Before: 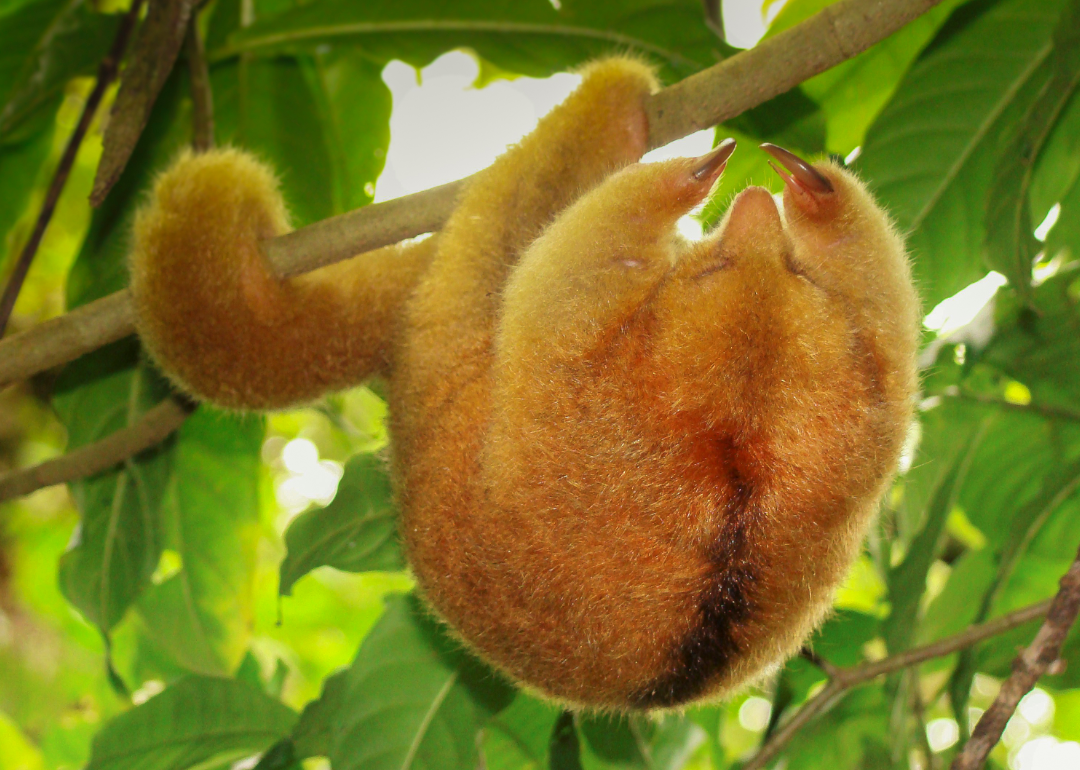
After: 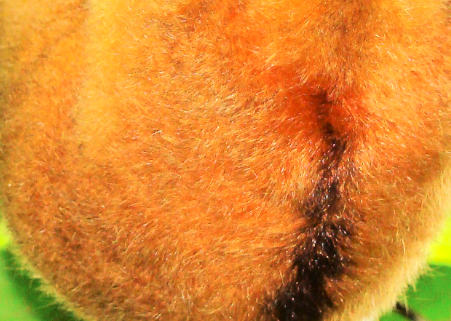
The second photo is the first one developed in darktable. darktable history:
tone equalizer: -7 EV 0.151 EV, -6 EV 0.626 EV, -5 EV 1.13 EV, -4 EV 1.35 EV, -3 EV 1.15 EV, -2 EV 0.6 EV, -1 EV 0.163 EV, edges refinement/feathering 500, mask exposure compensation -1.57 EV, preserve details no
crop: left 37.672%, top 44.84%, right 20.549%, bottom 13.443%
